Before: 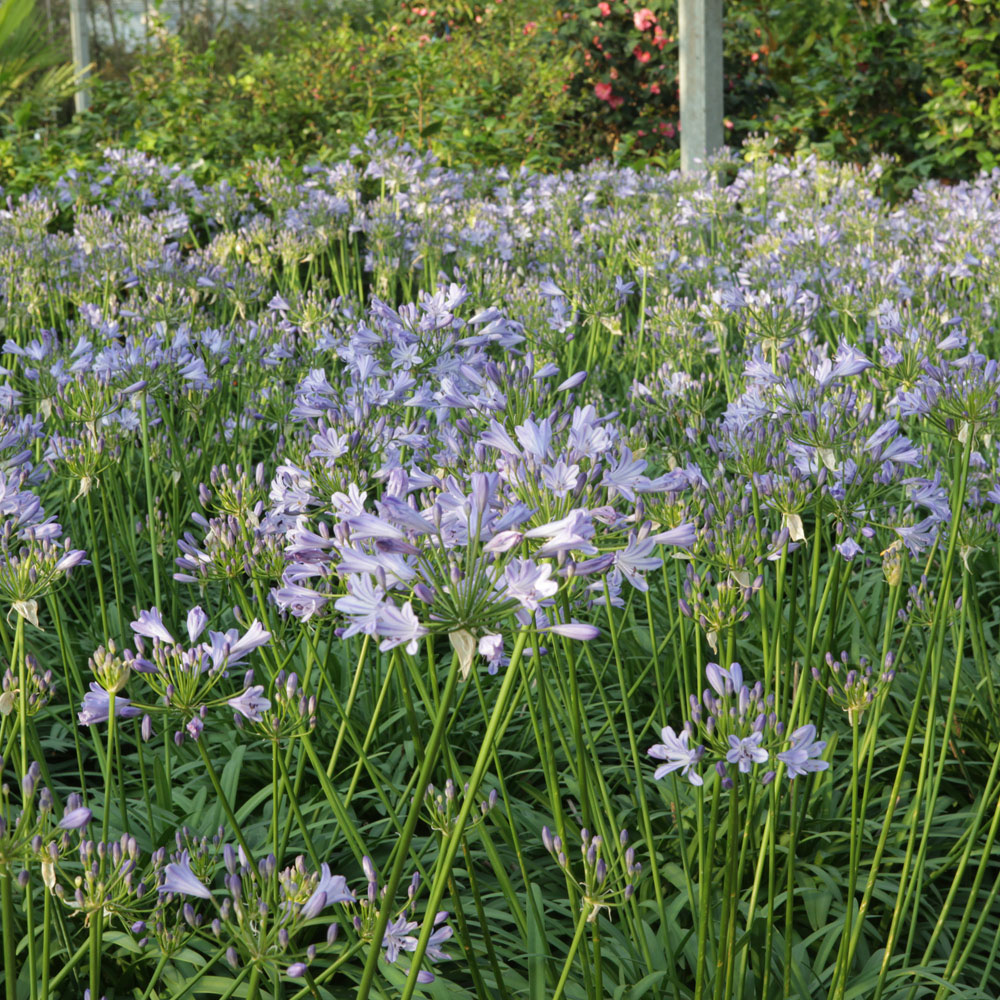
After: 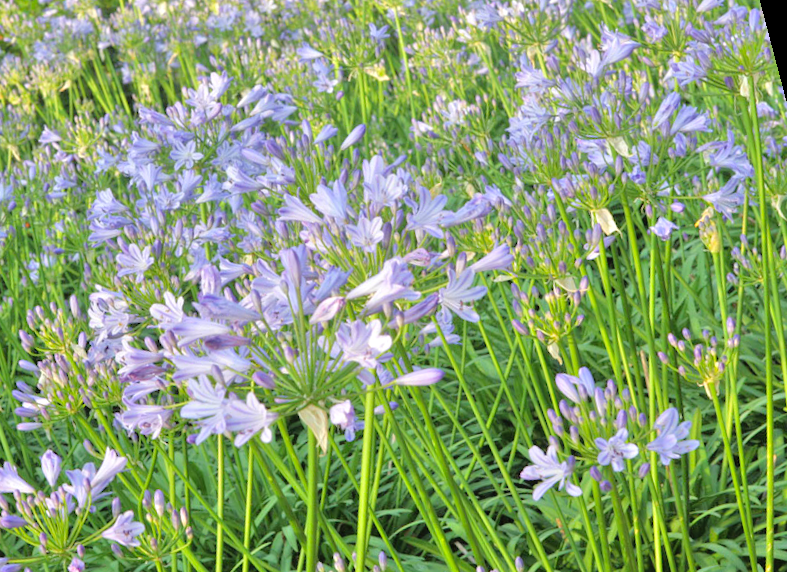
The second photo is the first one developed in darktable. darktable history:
contrast brightness saturation: brightness 0.09, saturation 0.19
rotate and perspective: rotation -14.8°, crop left 0.1, crop right 0.903, crop top 0.25, crop bottom 0.748
tone equalizer: -7 EV 0.15 EV, -6 EV 0.6 EV, -5 EV 1.15 EV, -4 EV 1.33 EV, -3 EV 1.15 EV, -2 EV 0.6 EV, -1 EV 0.15 EV, mask exposure compensation -0.5 EV
crop and rotate: left 17.959%, top 5.771%, right 1.742%
